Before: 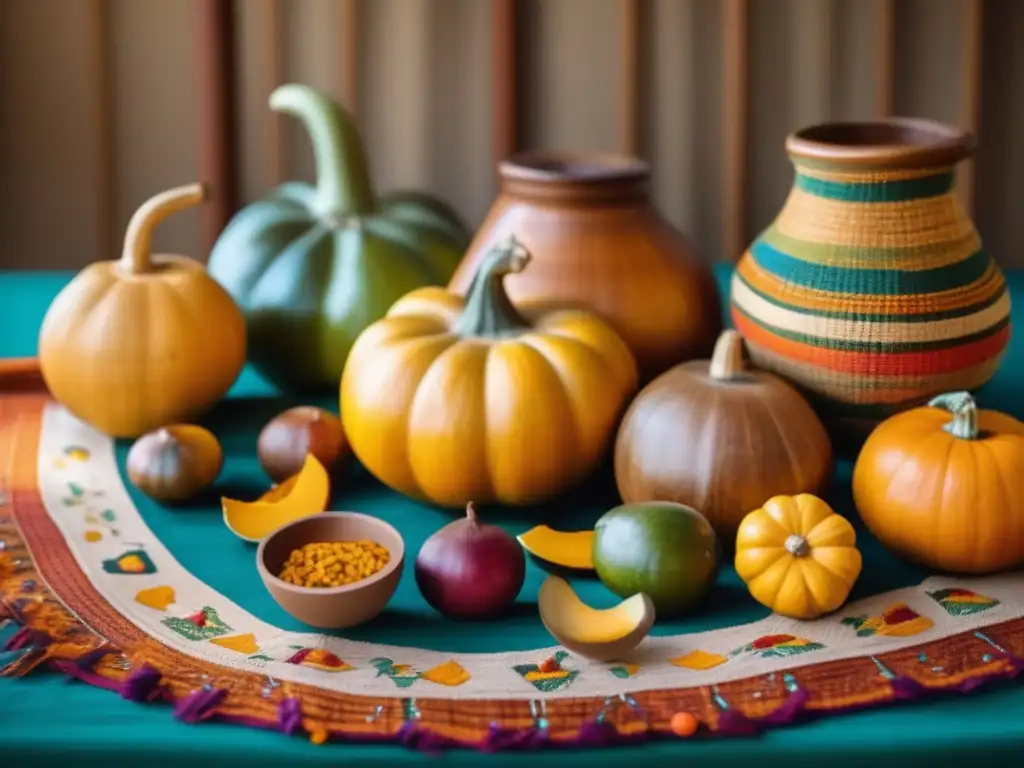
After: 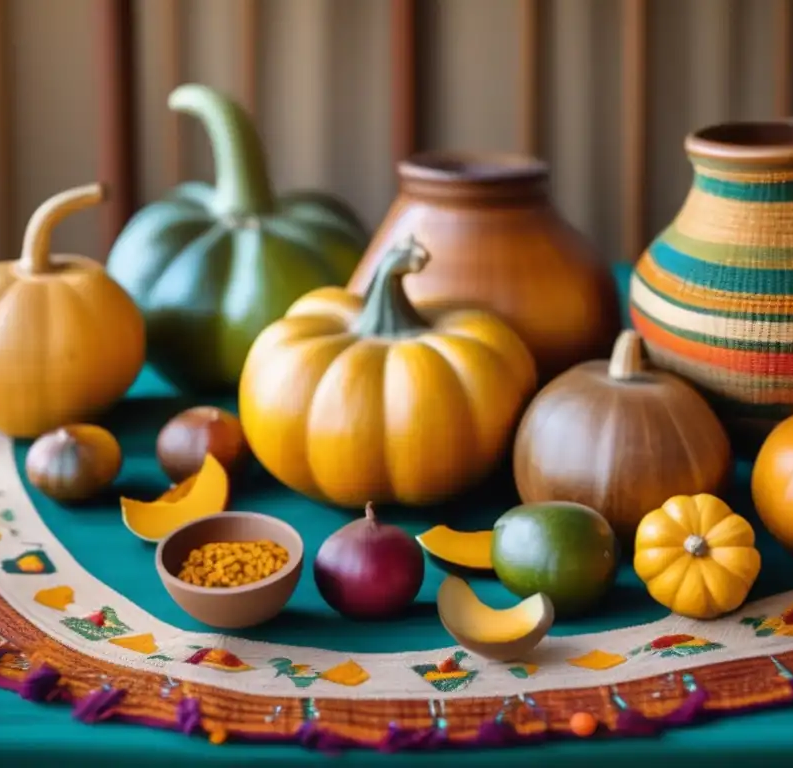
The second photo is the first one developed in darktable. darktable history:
crop: left 9.88%, right 12.664%
tone equalizer: on, module defaults
